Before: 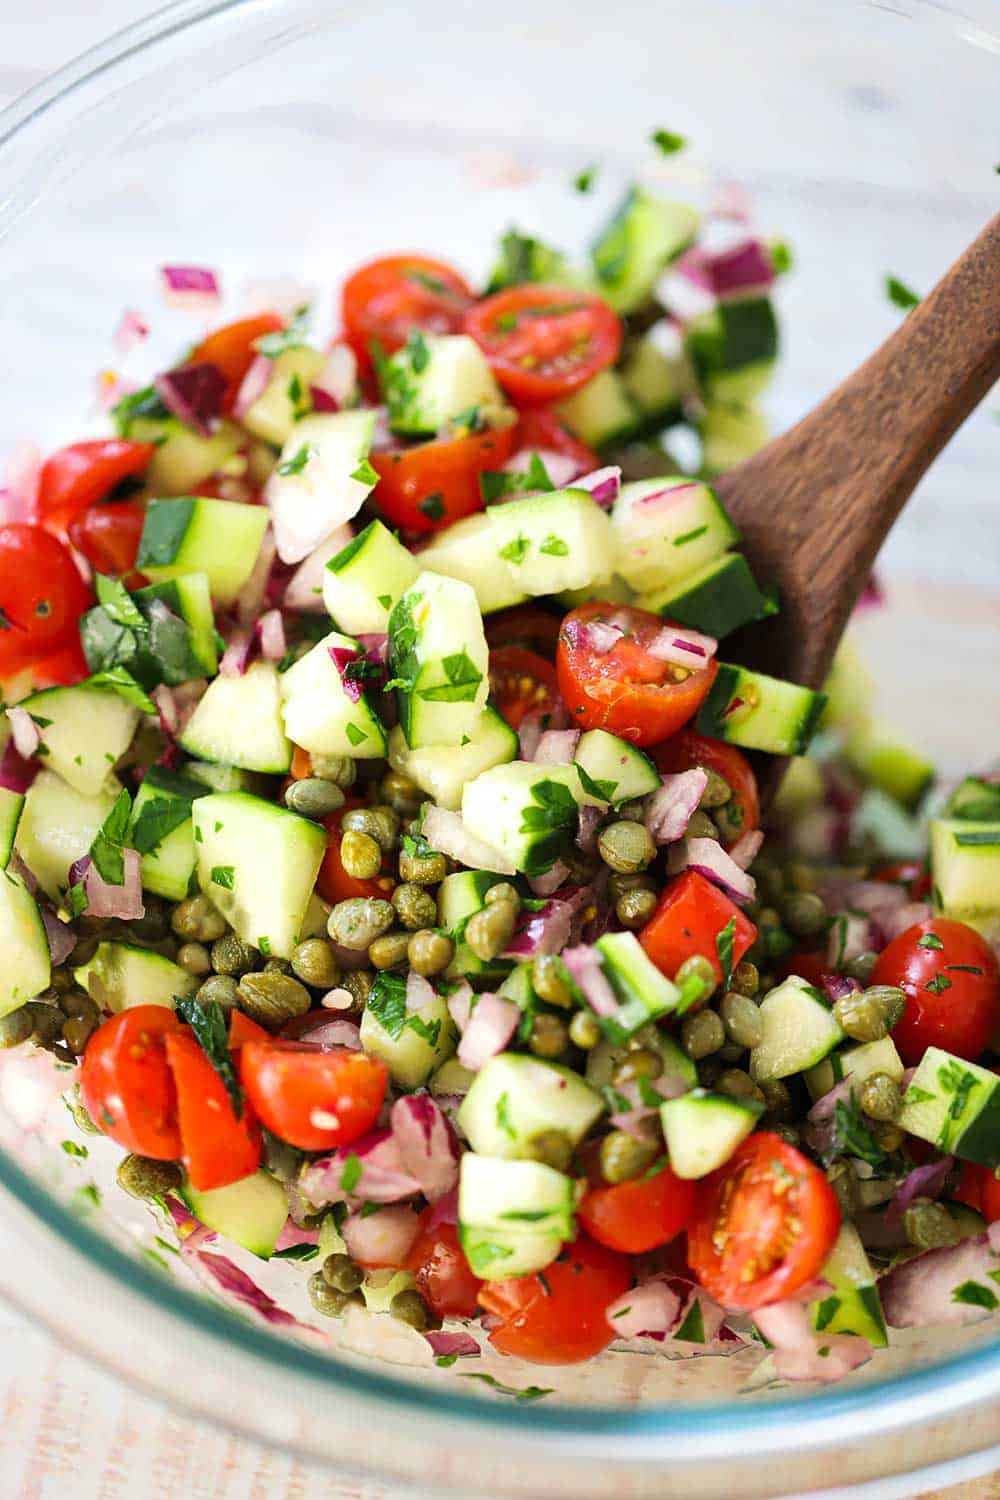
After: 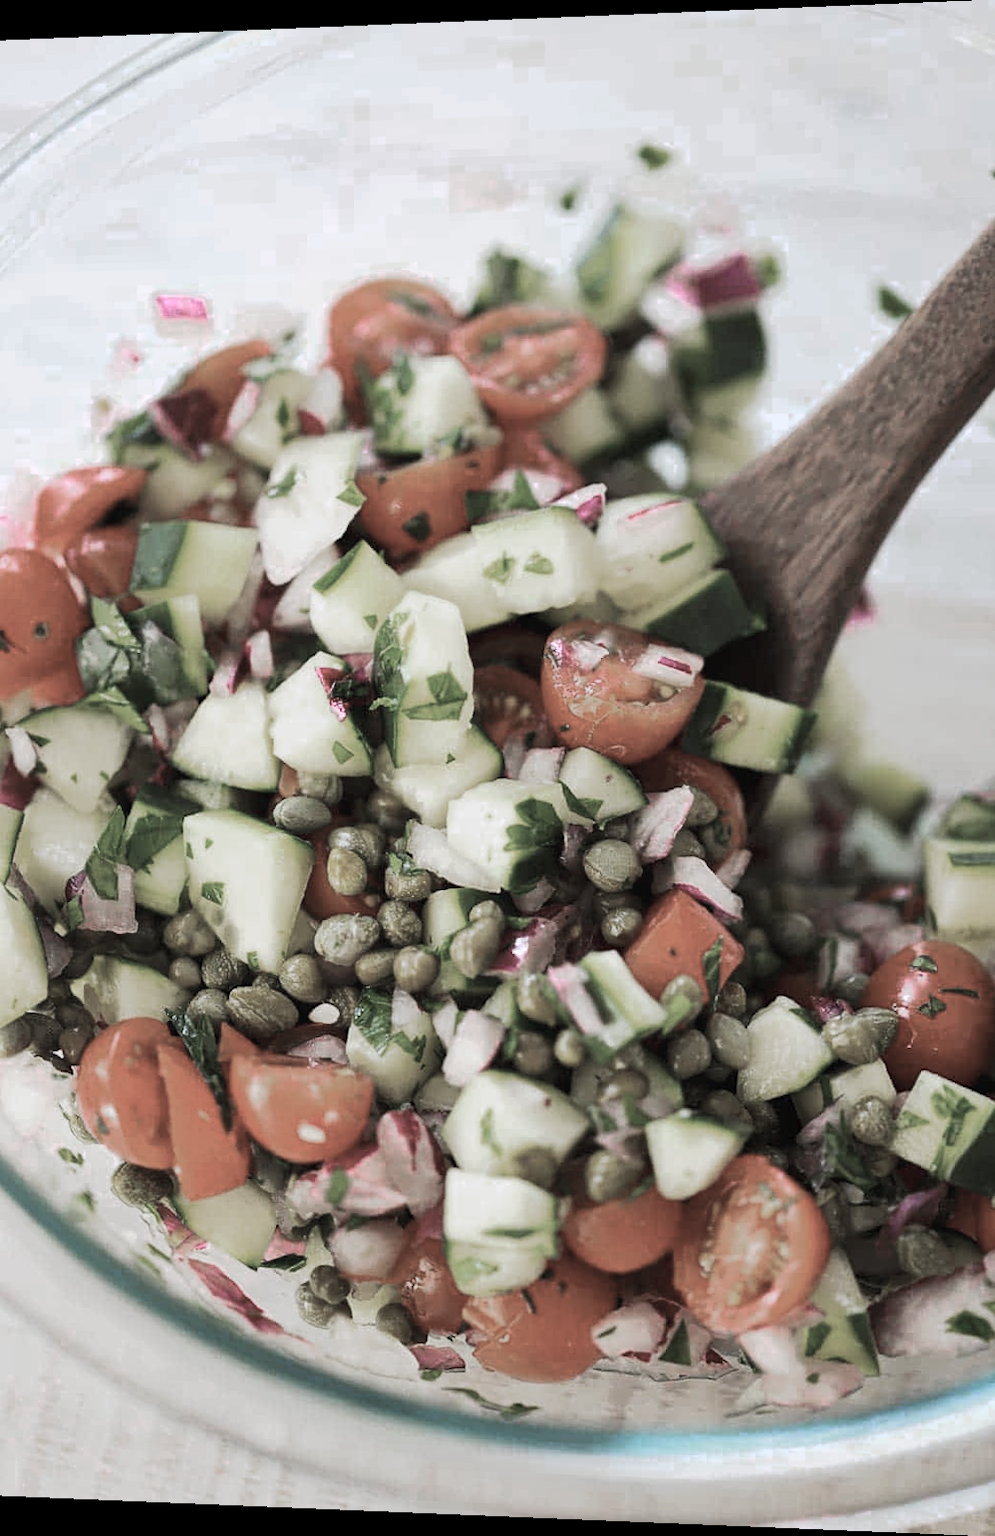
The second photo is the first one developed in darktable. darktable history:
color zones: curves: ch0 [(0, 0.613) (0.01, 0.613) (0.245, 0.448) (0.498, 0.529) (0.642, 0.665) (0.879, 0.777) (0.99, 0.613)]; ch1 [(0, 0.272) (0.219, 0.127) (0.724, 0.346)]
tone curve: curves: ch0 [(0, 0) (0.003, 0.024) (0.011, 0.029) (0.025, 0.044) (0.044, 0.072) (0.069, 0.104) (0.1, 0.131) (0.136, 0.159) (0.177, 0.191) (0.224, 0.245) (0.277, 0.298) (0.335, 0.354) (0.399, 0.428) (0.468, 0.503) (0.543, 0.596) (0.623, 0.684) (0.709, 0.781) (0.801, 0.843) (0.898, 0.946) (1, 1)], preserve colors none
rotate and perspective: lens shift (horizontal) -0.055, automatic cropping off
exposure: exposure -0.462 EV, compensate highlight preservation false
